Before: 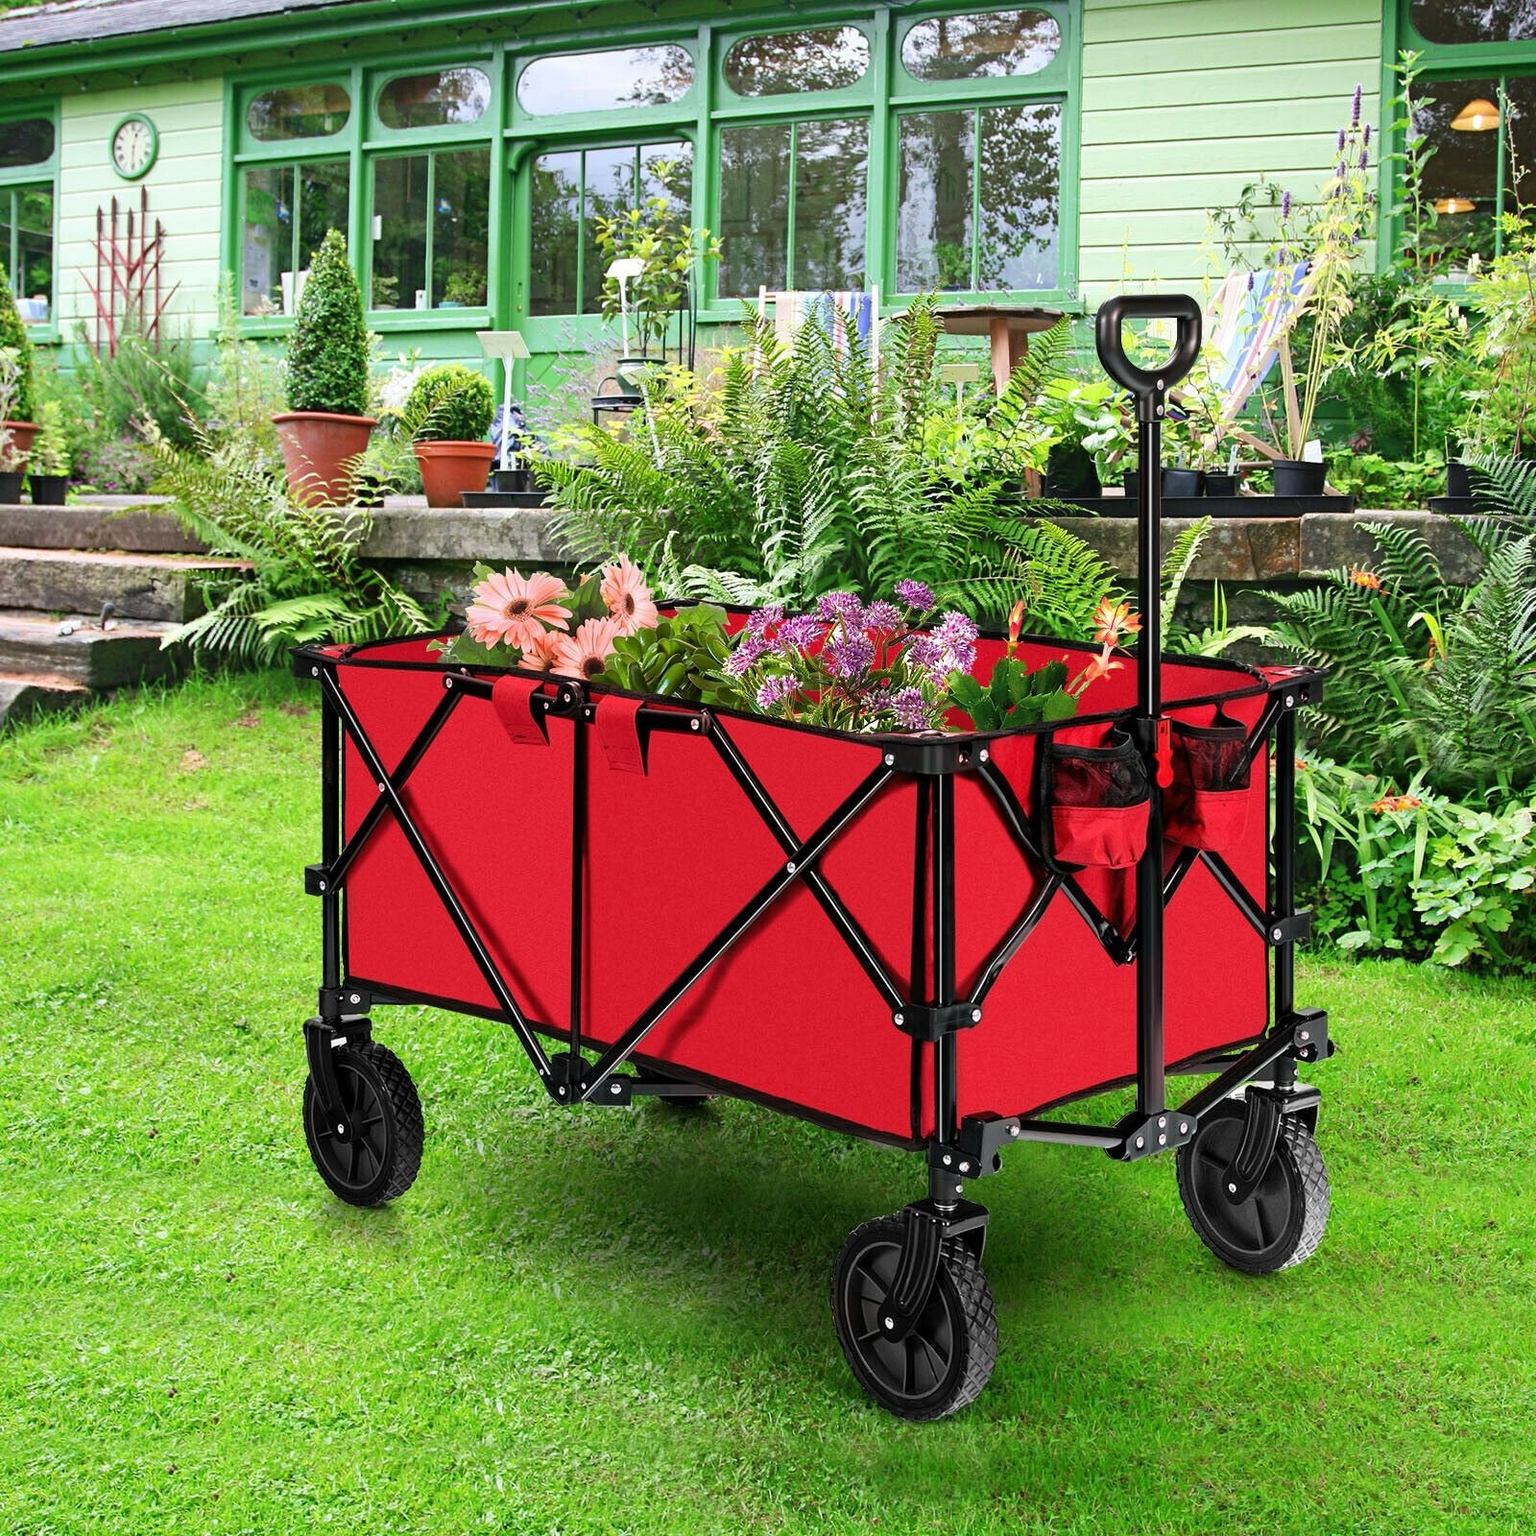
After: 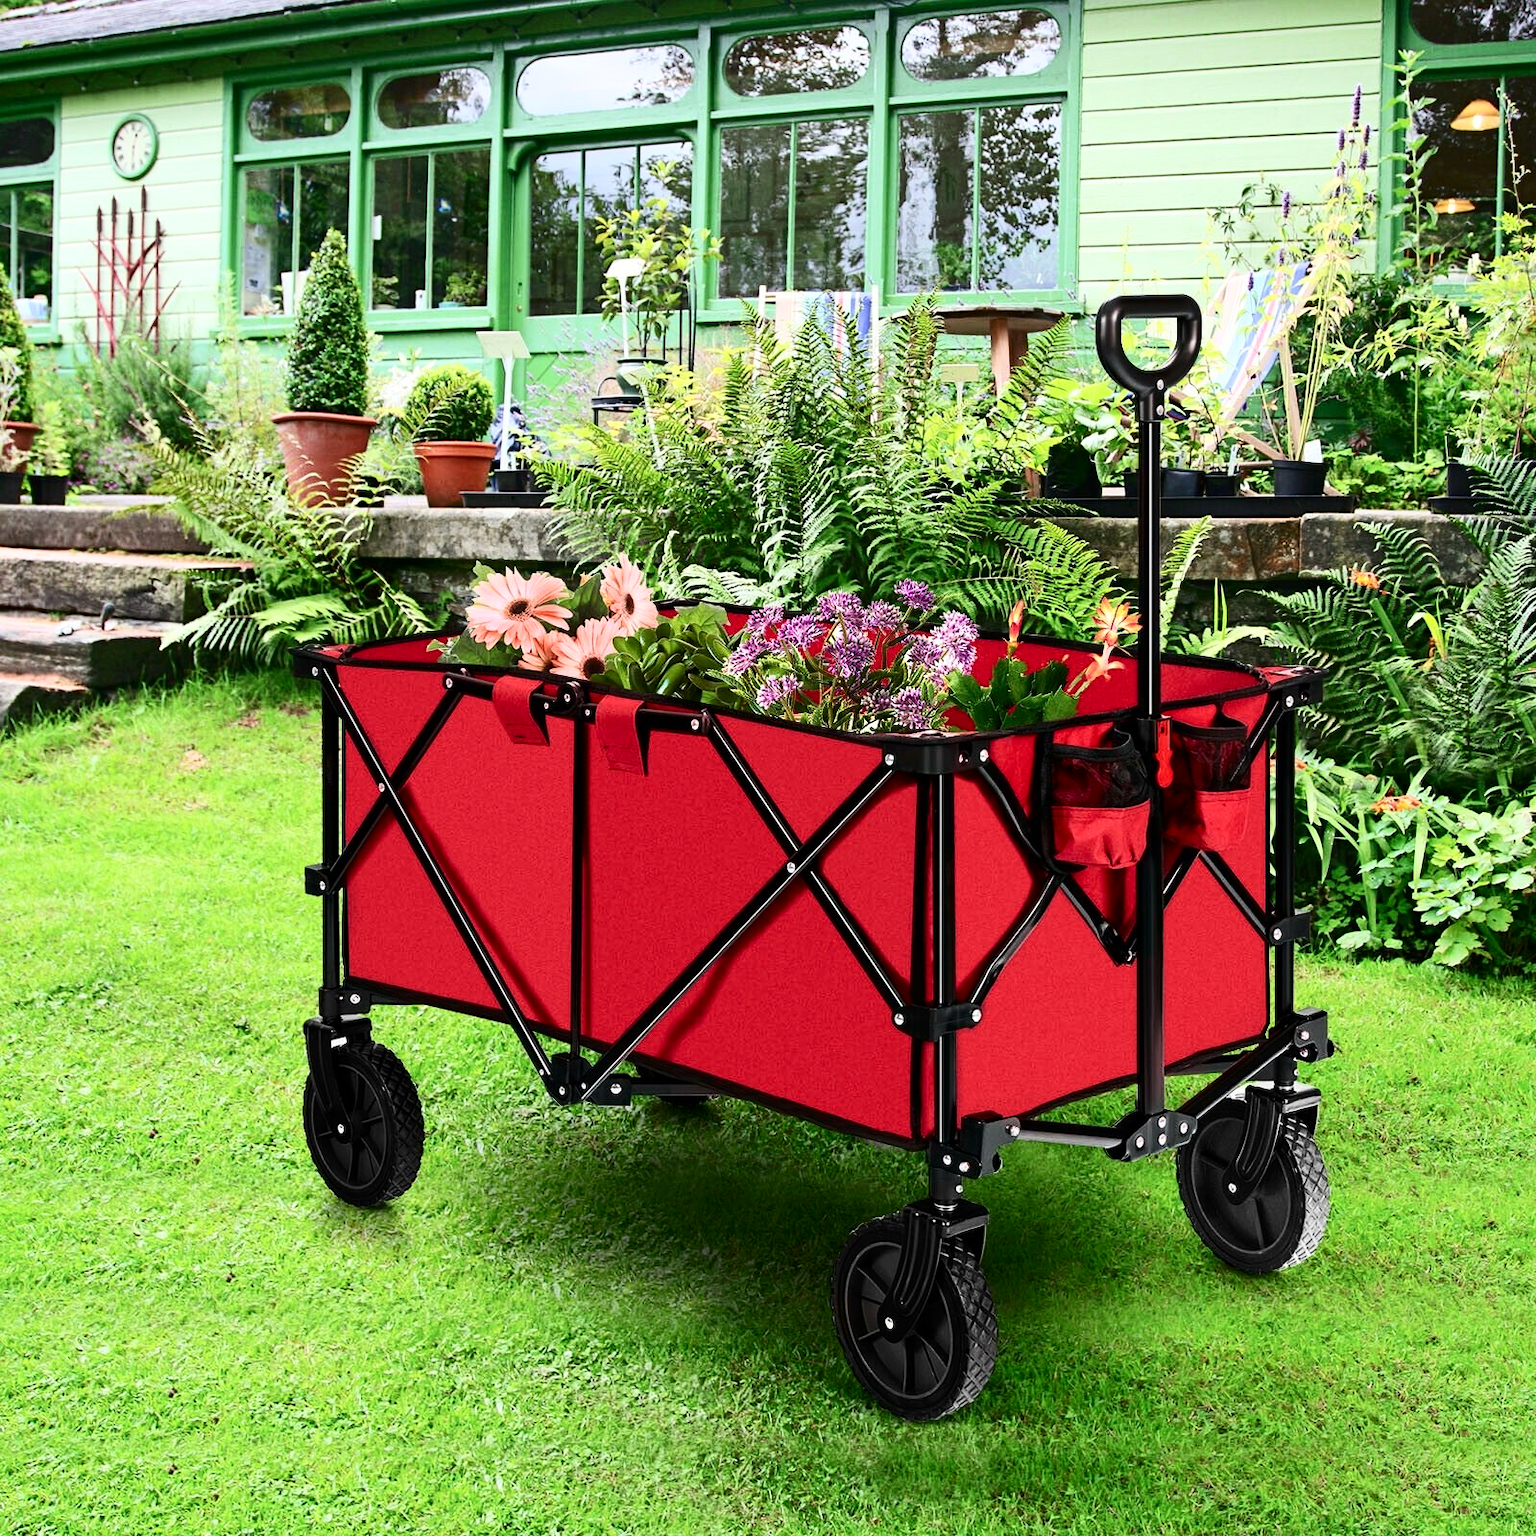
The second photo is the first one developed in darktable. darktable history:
white balance: emerald 1
contrast brightness saturation: contrast 0.28
